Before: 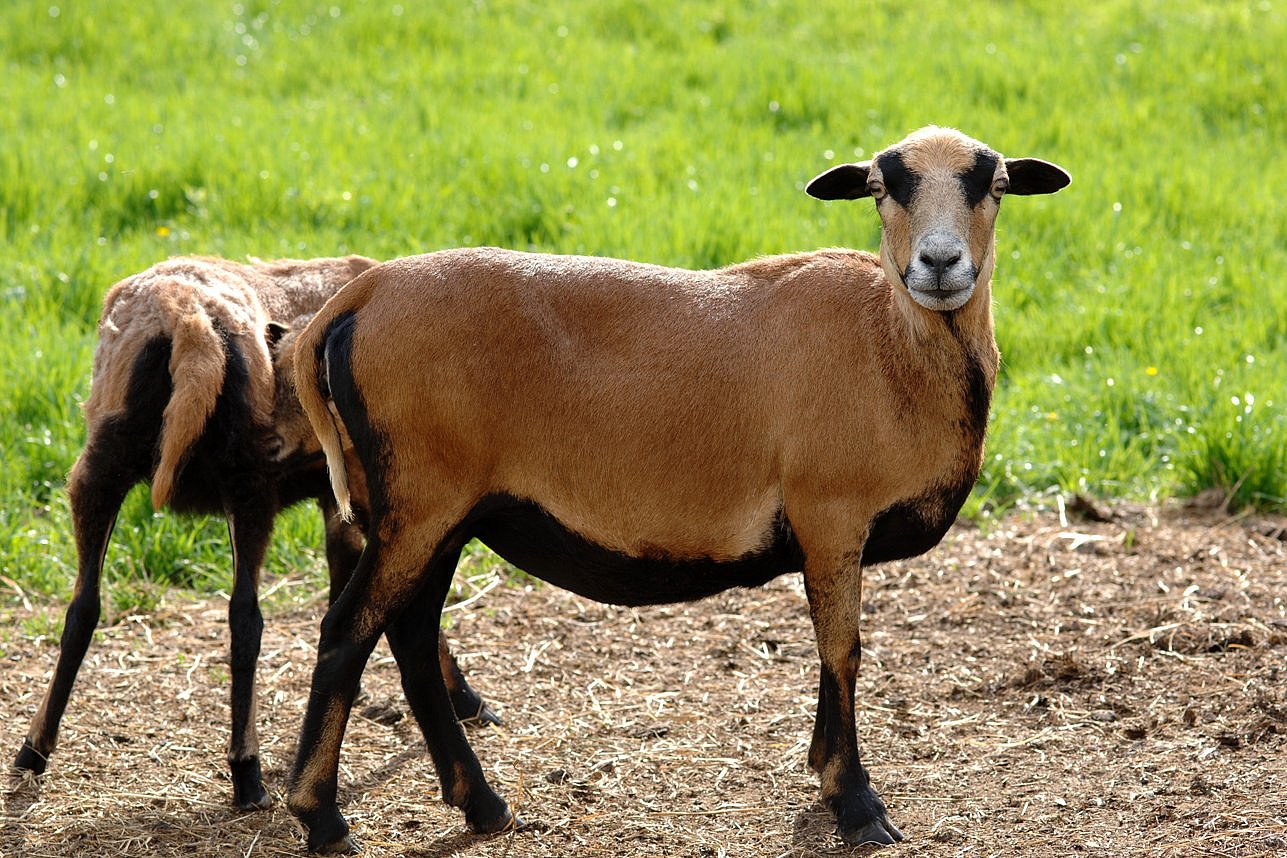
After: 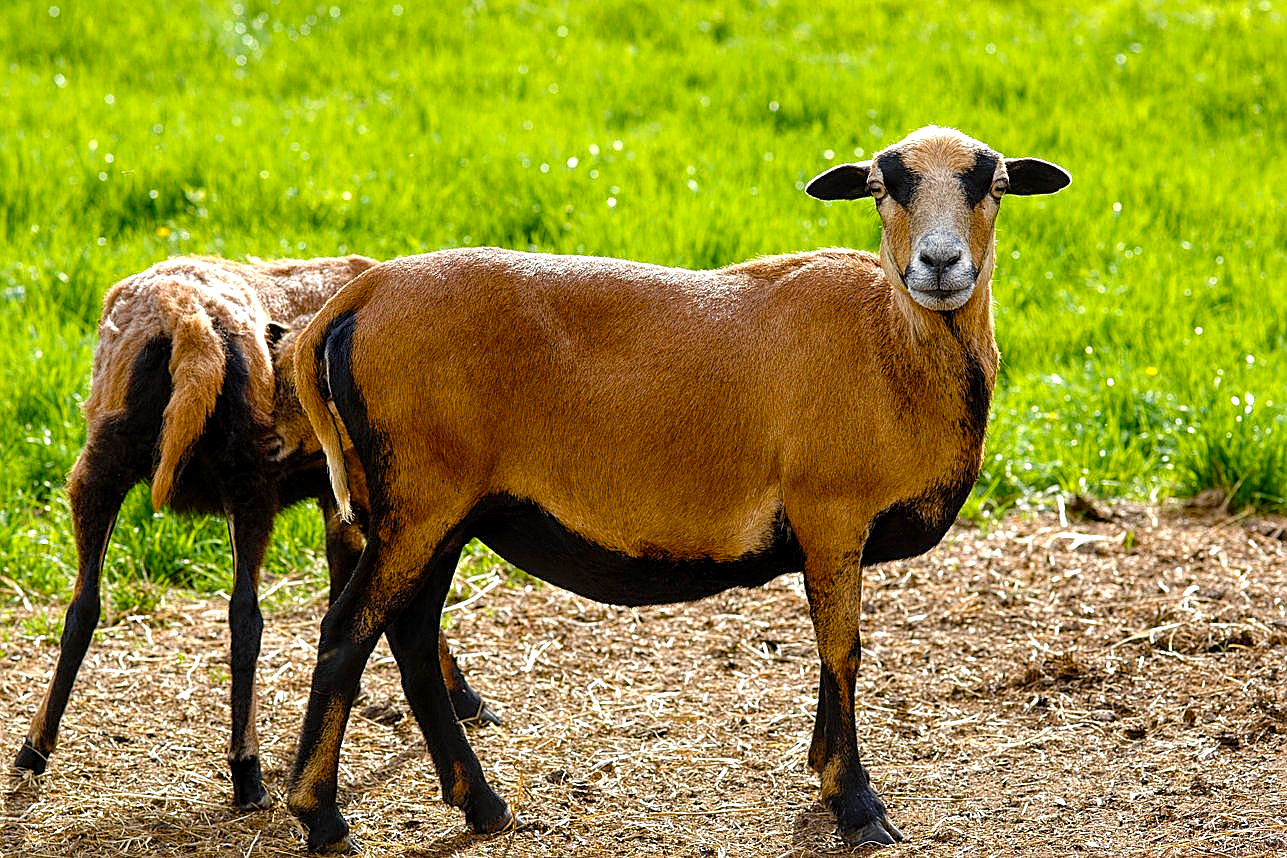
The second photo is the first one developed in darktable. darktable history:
local contrast: highlights 99%, shadows 86%, detail 160%, midtone range 0.2
sharpen: on, module defaults
color balance rgb: perceptual saturation grading › global saturation 45%, perceptual saturation grading › highlights -25%, perceptual saturation grading › shadows 50%, perceptual brilliance grading › global brilliance 3%, global vibrance 3%
